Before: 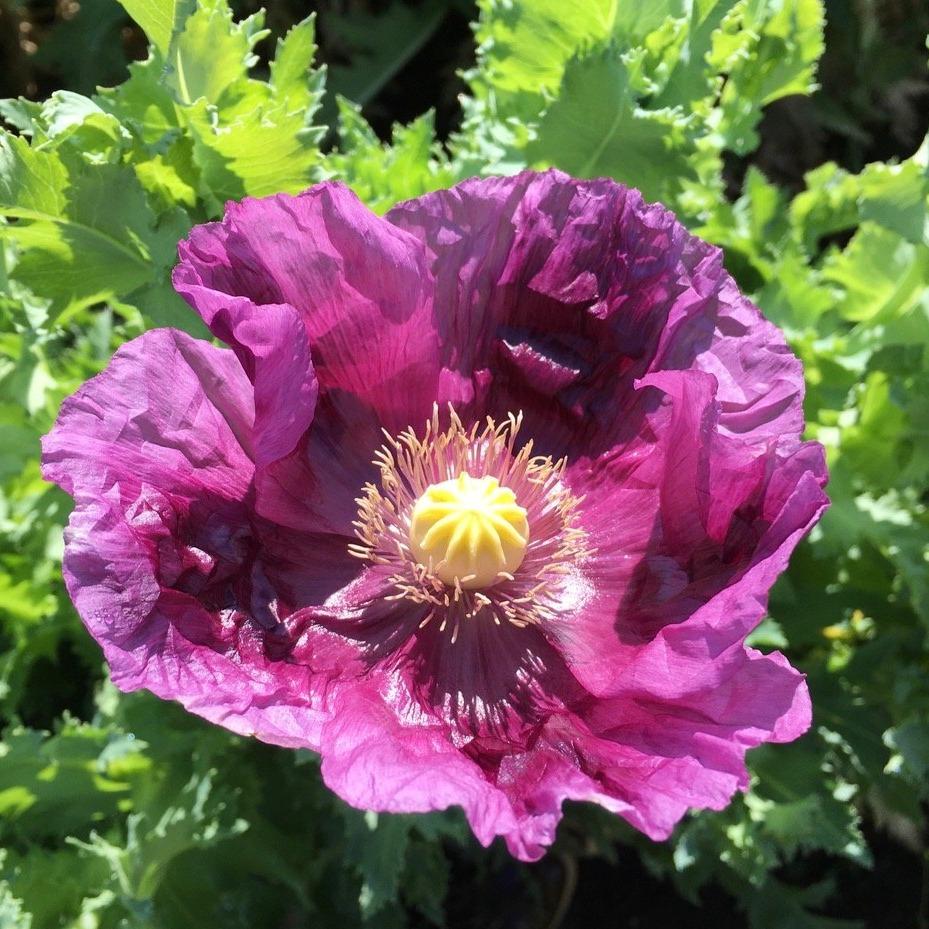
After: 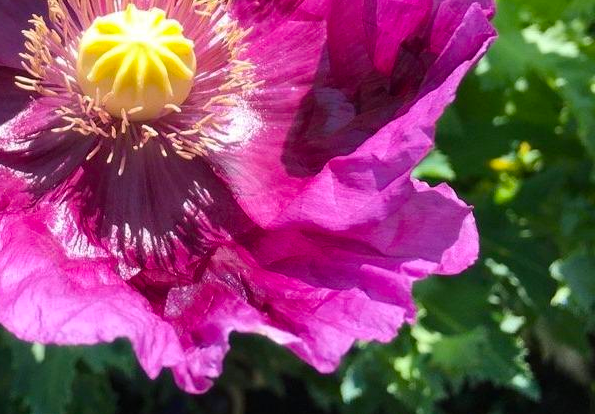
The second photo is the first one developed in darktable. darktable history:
color balance rgb: shadows lift › chroma 1.019%, shadows lift › hue 214.74°, perceptual saturation grading › global saturation 19.317%, global vibrance 20%
crop and rotate: left 35.878%, top 50.531%, bottom 4.845%
